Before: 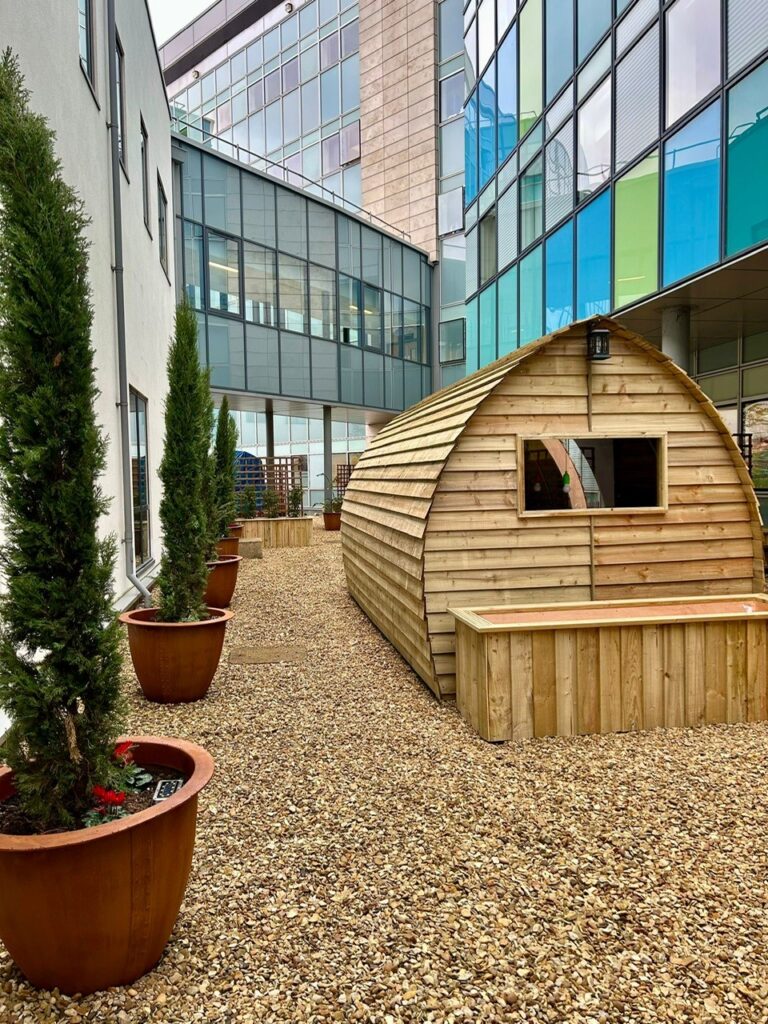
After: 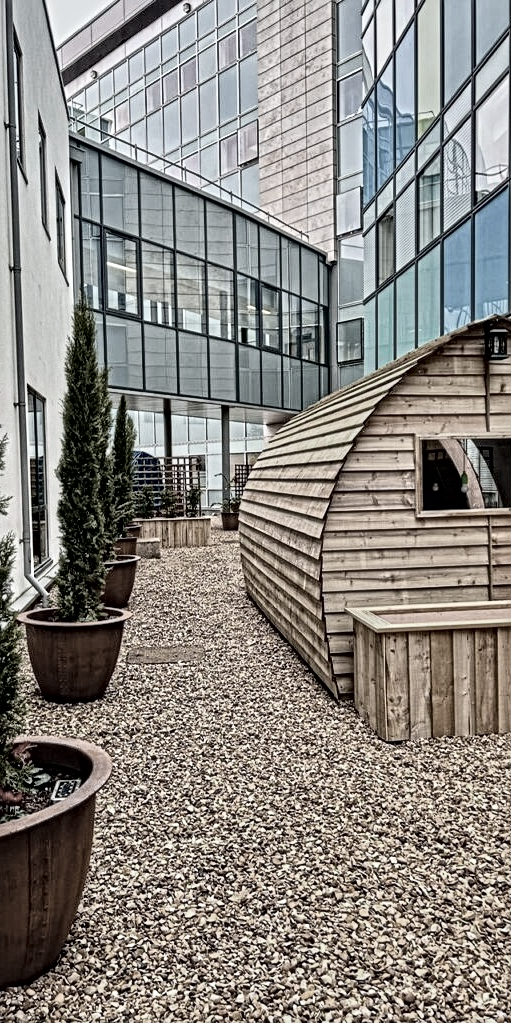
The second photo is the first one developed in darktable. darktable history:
crop and rotate: left 13.336%, right 20.02%
base curve: preserve colors none
local contrast: mode bilateral grid, contrast 20, coarseness 4, detail 299%, midtone range 0.2
tone curve: curves: ch0 [(0, 0) (0.049, 0.01) (0.154, 0.081) (0.491, 0.519) (0.748, 0.765) (1, 0.919)]; ch1 [(0, 0) (0.172, 0.123) (0.317, 0.272) (0.391, 0.424) (0.499, 0.497) (0.531, 0.541) (0.615, 0.608) (0.741, 0.783) (1, 1)]; ch2 [(0, 0) (0.411, 0.424) (0.483, 0.478) (0.546, 0.532) (0.652, 0.633) (1, 1)], color space Lab, independent channels, preserve colors none
color zones: curves: ch0 [(0, 0.487) (0.241, 0.395) (0.434, 0.373) (0.658, 0.412) (0.838, 0.487)]; ch1 [(0, 0) (0.053, 0.053) (0.211, 0.202) (0.579, 0.259) (0.781, 0.241)]
